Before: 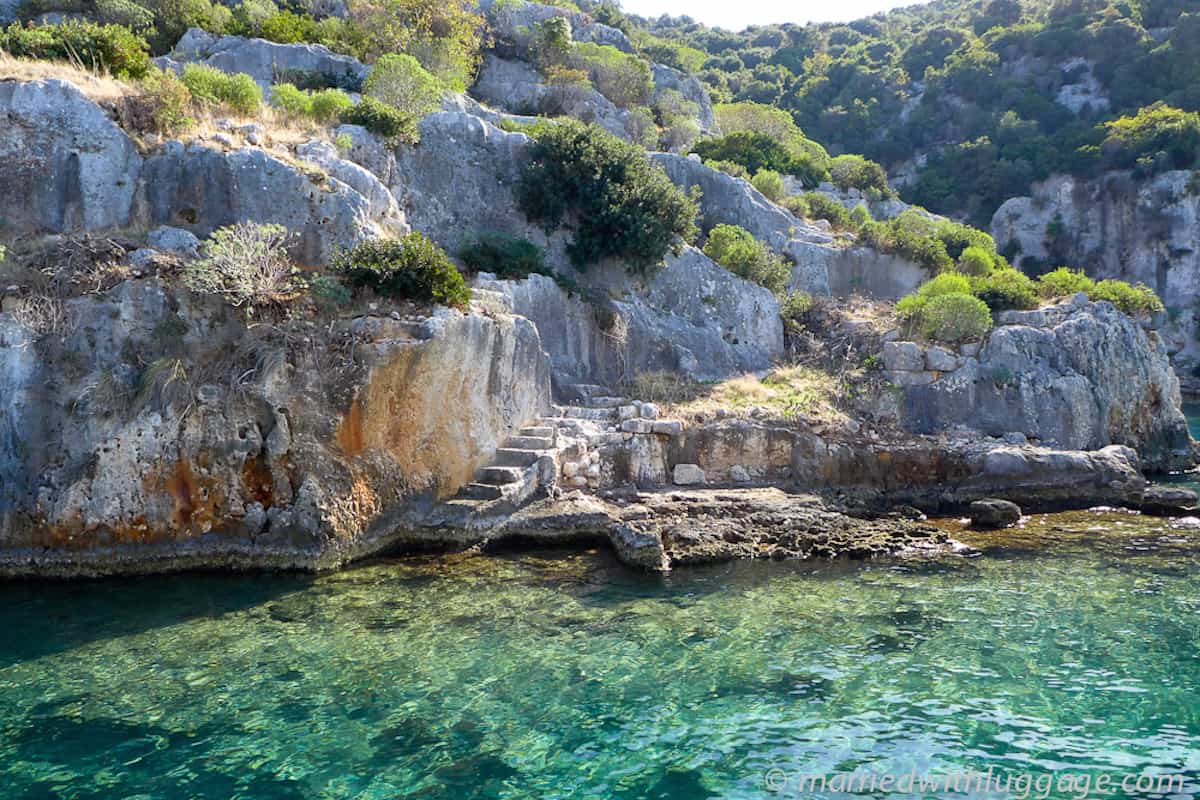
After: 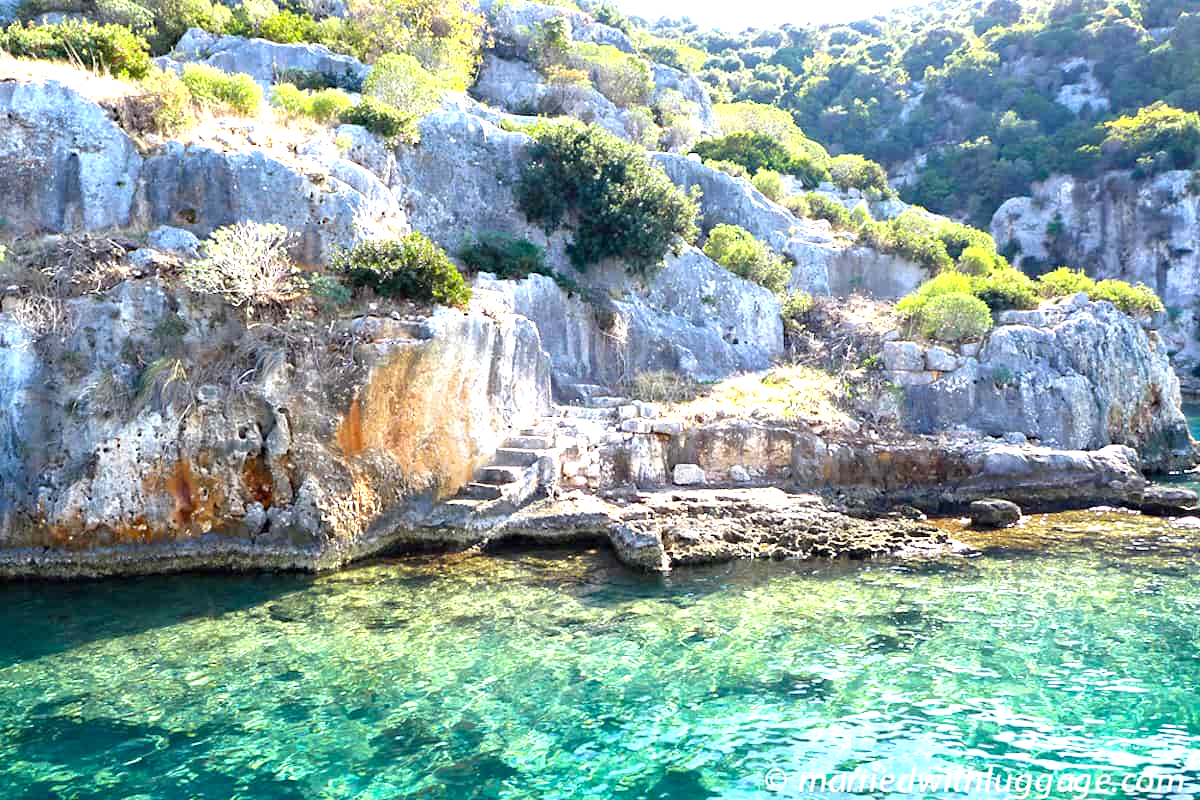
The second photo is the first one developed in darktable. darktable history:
exposure: black level correction 0, exposure 1.379 EV, compensate exposure bias true, compensate highlight preservation false
haze removal: compatibility mode true, adaptive false
